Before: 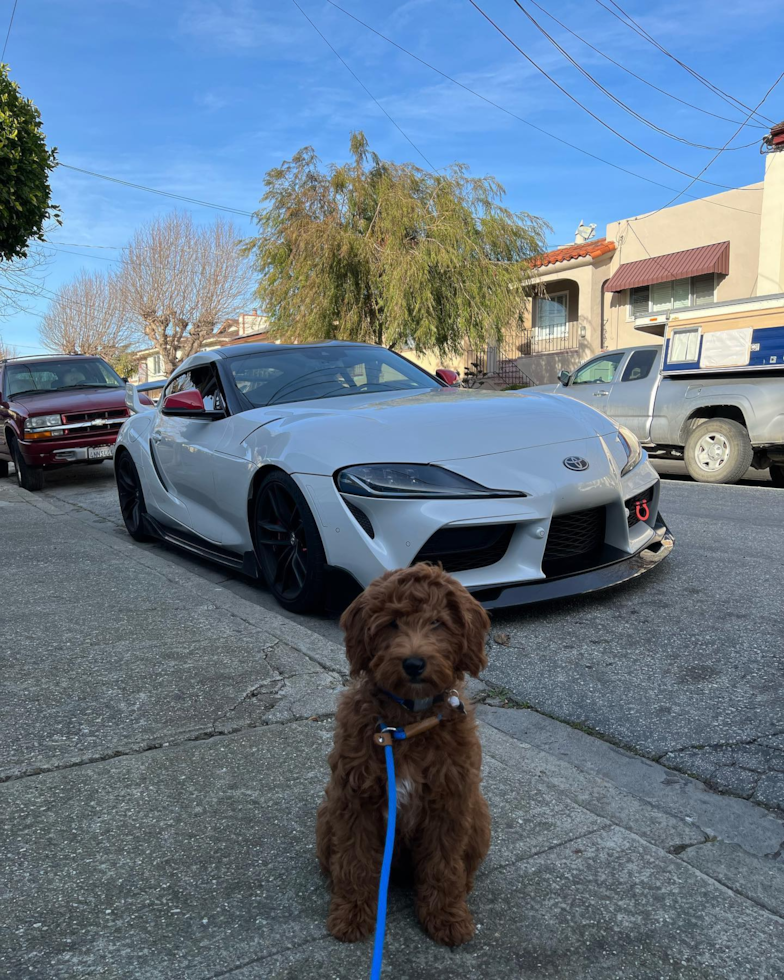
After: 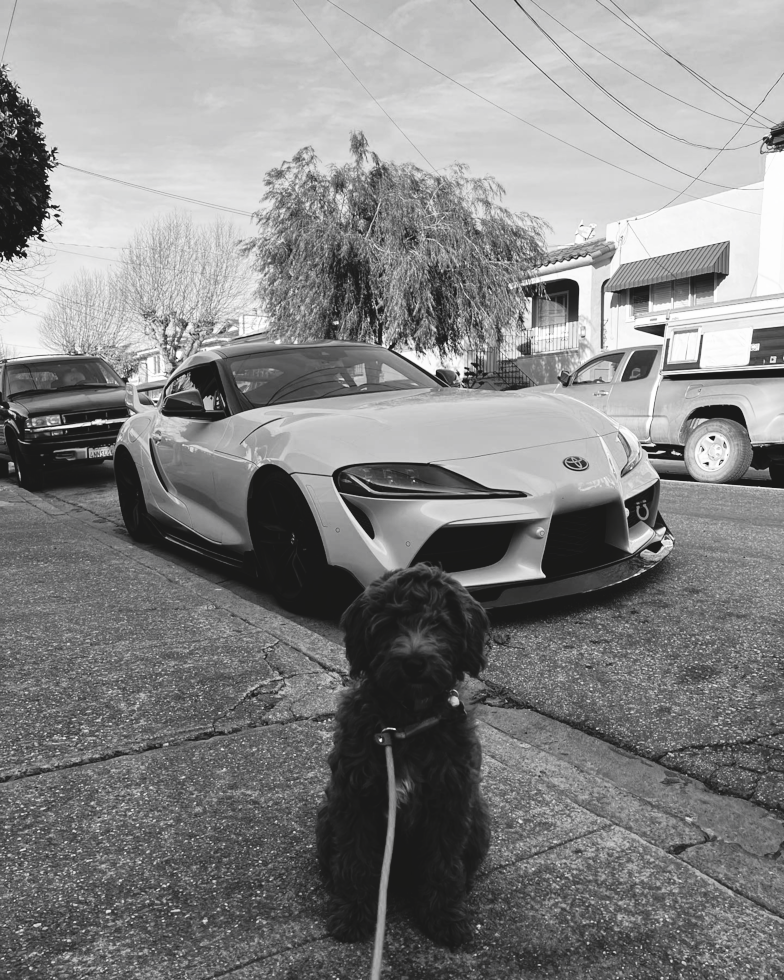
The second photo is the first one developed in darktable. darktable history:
tone curve: curves: ch0 [(0, 0) (0.003, 0.082) (0.011, 0.082) (0.025, 0.088) (0.044, 0.088) (0.069, 0.093) (0.1, 0.101) (0.136, 0.109) (0.177, 0.129) (0.224, 0.155) (0.277, 0.214) (0.335, 0.289) (0.399, 0.378) (0.468, 0.476) (0.543, 0.589) (0.623, 0.713) (0.709, 0.826) (0.801, 0.908) (0.898, 0.98) (1, 1)], preserve colors none
color look up table: target L [89.53, 89.53, 85.63, 85.63, 83.84, 76.61, 63.48, 56.57, 47.24, 46.43, 19.4, 200.09, 100.34, 83.84, 79.88, 71.96, 68.12, 67.49, 54.76, 53.39, 48.64, 52.01, 46.03, 45.36, 32.03, 24.87, 21.7, 1.645, 90.24, 76.98, 85.27, 60.68, 61.19, 80.6, 54.56, 56.83, 39.9, 52.27, 33.74, 41.83, 18.94, 25.76, 91.64, 85.98, 84.56, 65.49, 56.83, 55.8, 24.87], target a [-0.003, -0.003, 0, 0, -0.002, -0.002, 0.001 ×4, 0, 0, 0, -0.002, 0, 0.001, 0, 0.001 ×5, 0, 0.001, 0.001, 0, 0, -0.153, -0.003, 0, -0.002, 0.001, 0.001, 0, 0.001 ×6, -0.127, 0, -0.1, -0.001, -0.001, 0.001, 0.001, 0.001, 0], target b [0.026, 0.026, 0.002, 0.002, 0.025, 0.025, -0.004, -0.004, -0.007, 0, -0.002, 0, 0, 0.025, 0.003, -0.004, 0.003, -0.004, -0.007, -0.003, -0.007, -0.004, 0, -0.005, -0.005, -0.002, -0.002, 1.891, 0.026, 0.003, 0.025, -0.004, -0.004, 0.003, -0.007, -0.004 ×4, -0.005, 1.61, -0.002, 1.239, 0.003, 0.003, -0.004, -0.004, -0.004, -0.002], num patches 49
